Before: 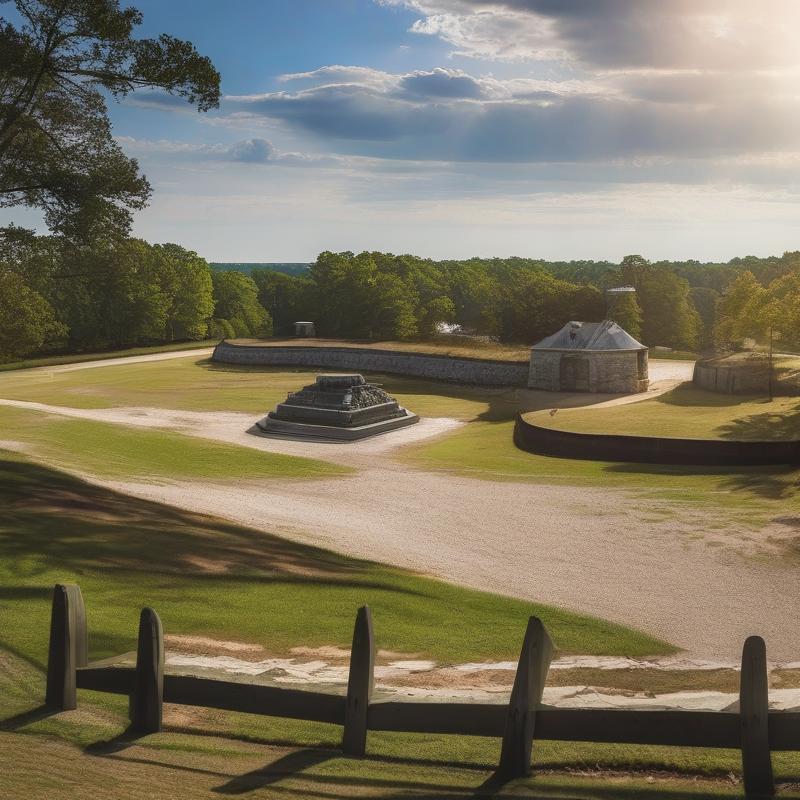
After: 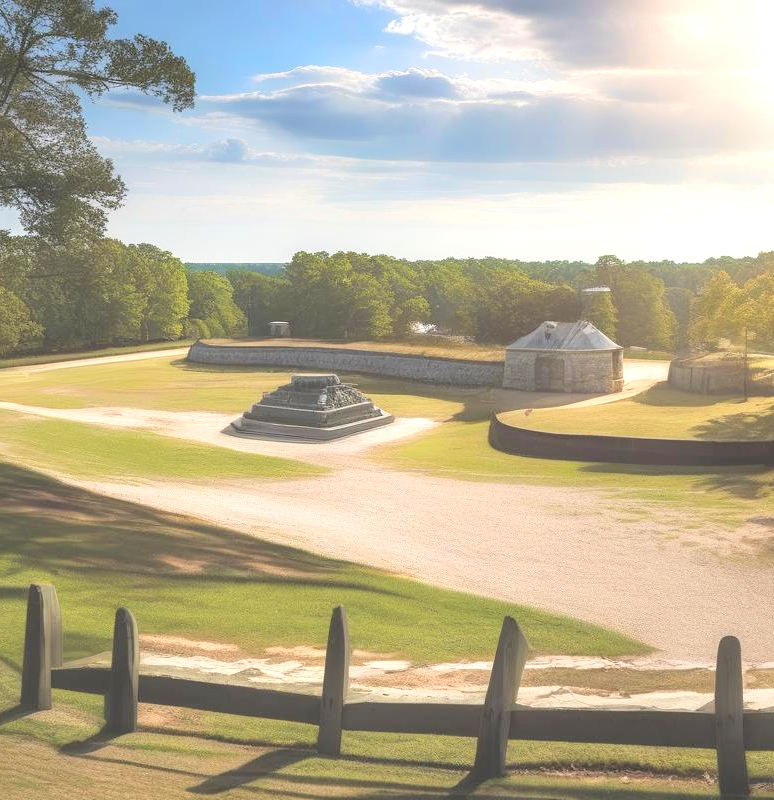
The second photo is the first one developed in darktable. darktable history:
crop and rotate: left 3.238%
exposure: black level correction -0.002, exposure 0.708 EV, compensate exposure bias true, compensate highlight preservation false
contrast brightness saturation: brightness 0.28
